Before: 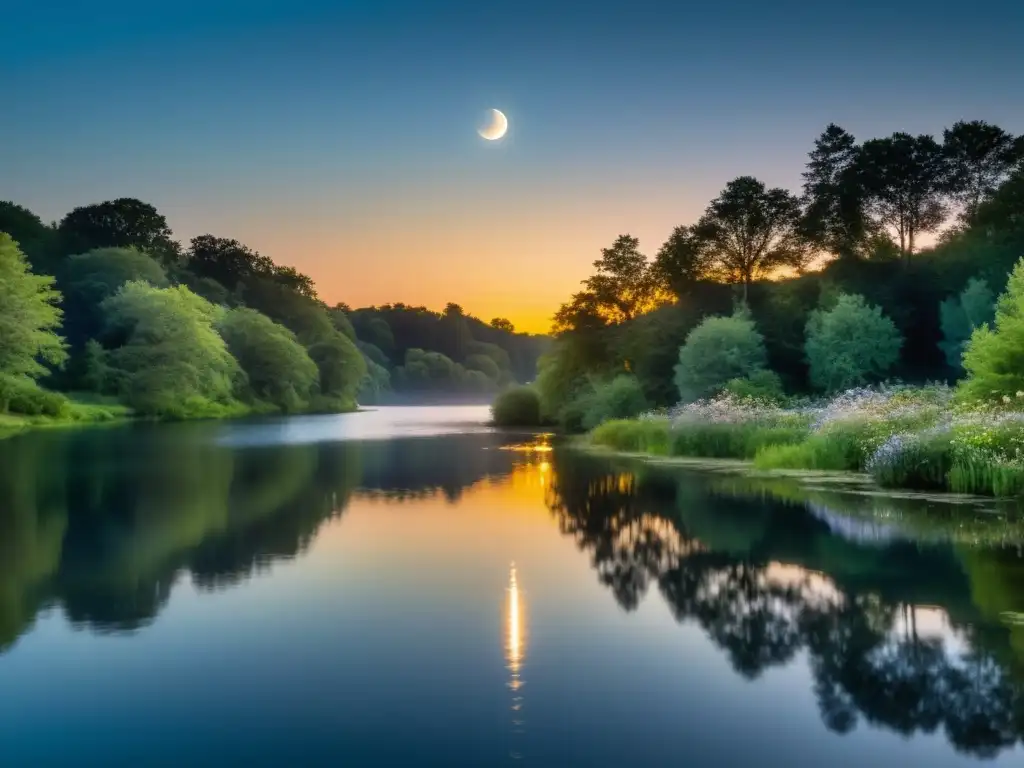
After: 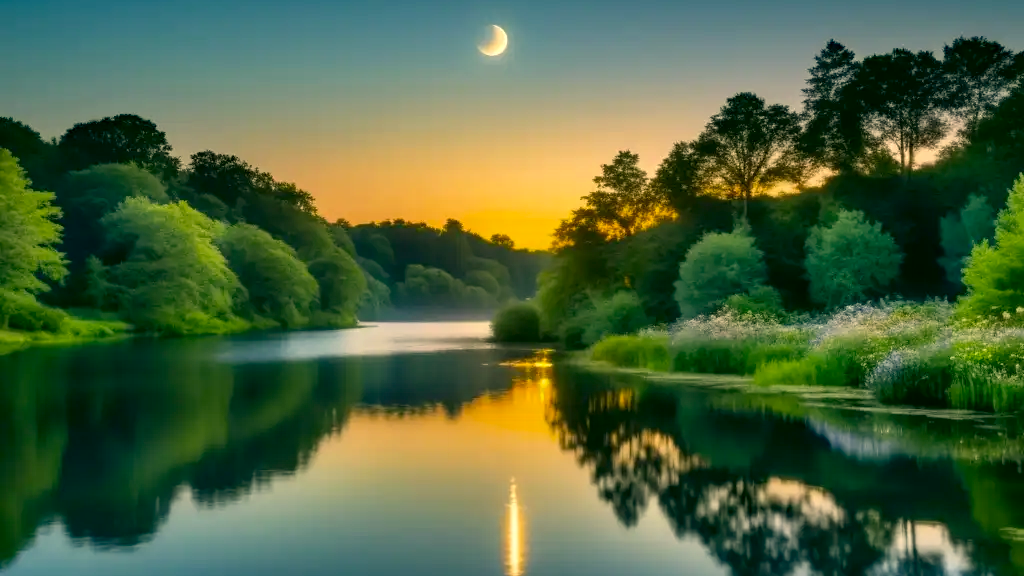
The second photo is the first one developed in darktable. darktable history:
exposure: black level correction 0.001, compensate highlight preservation false
haze removal: compatibility mode true, adaptive false
color correction: highlights a* 5.26, highlights b* 24.51, shadows a* -15.49, shadows b* 3.99
crop: top 11.048%, bottom 13.876%
